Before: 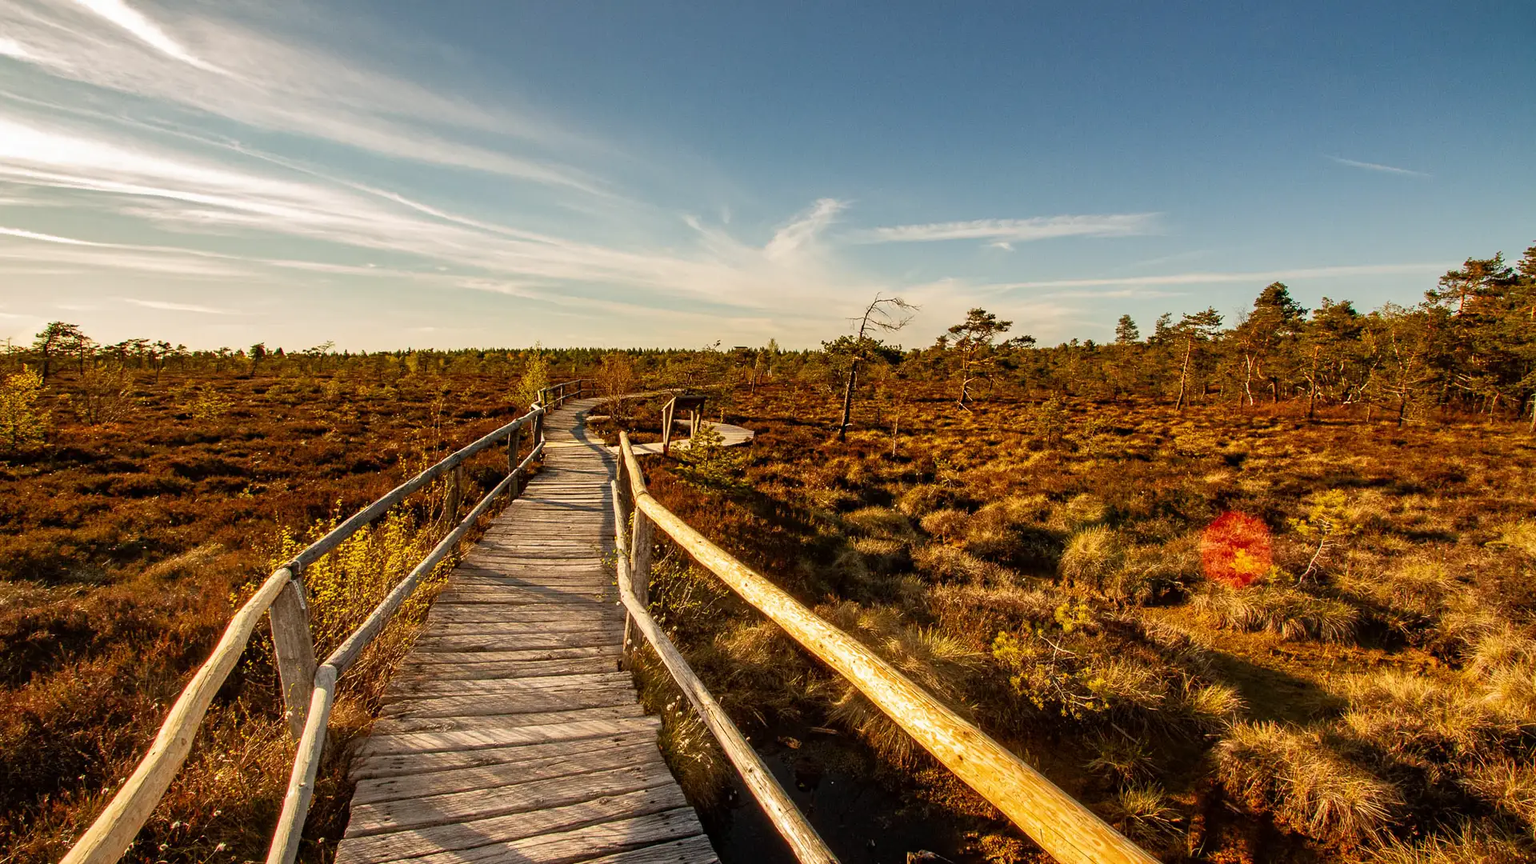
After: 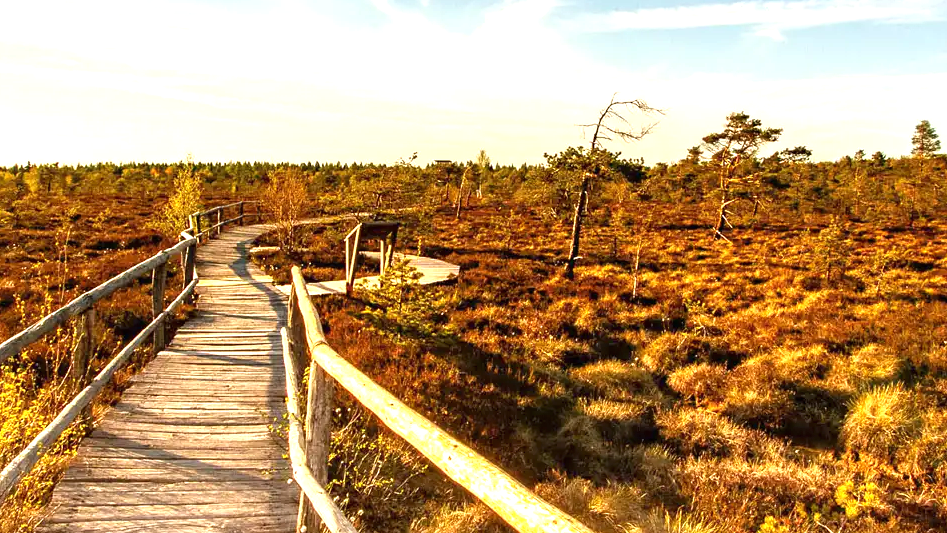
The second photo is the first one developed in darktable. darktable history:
exposure: black level correction 0, exposure 1.097 EV, compensate highlight preservation false
crop: left 25.182%, top 25.292%, right 25.449%, bottom 25.351%
